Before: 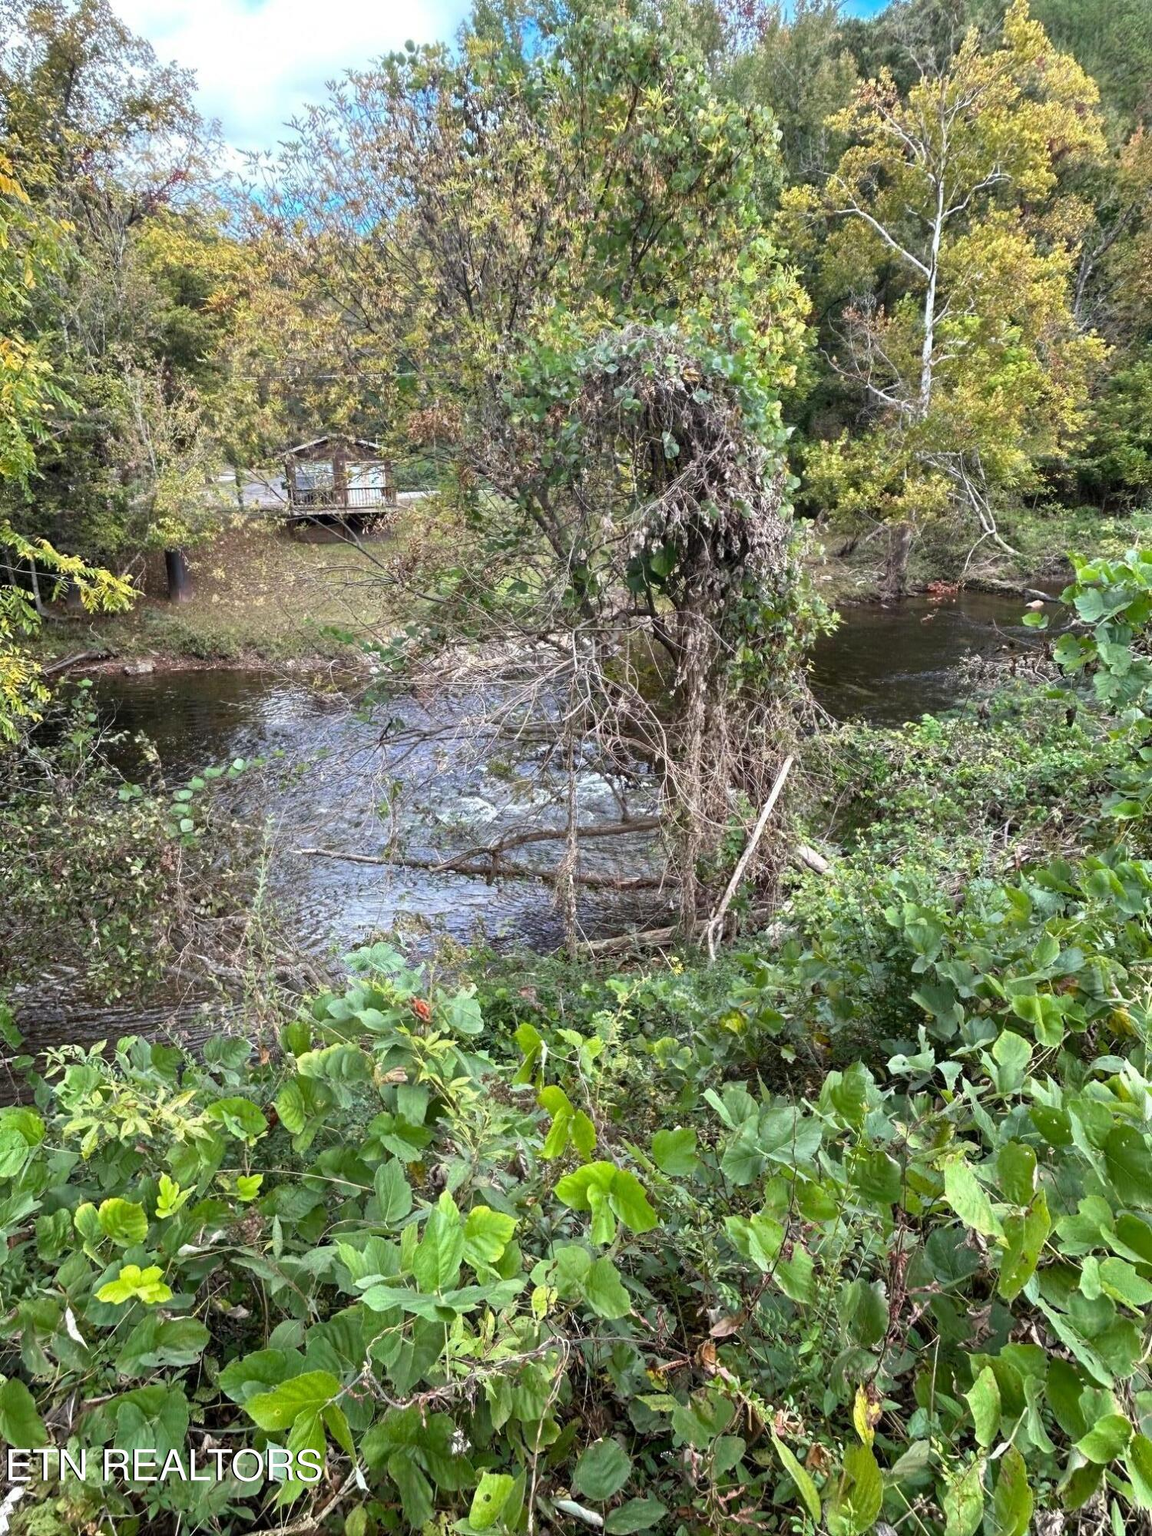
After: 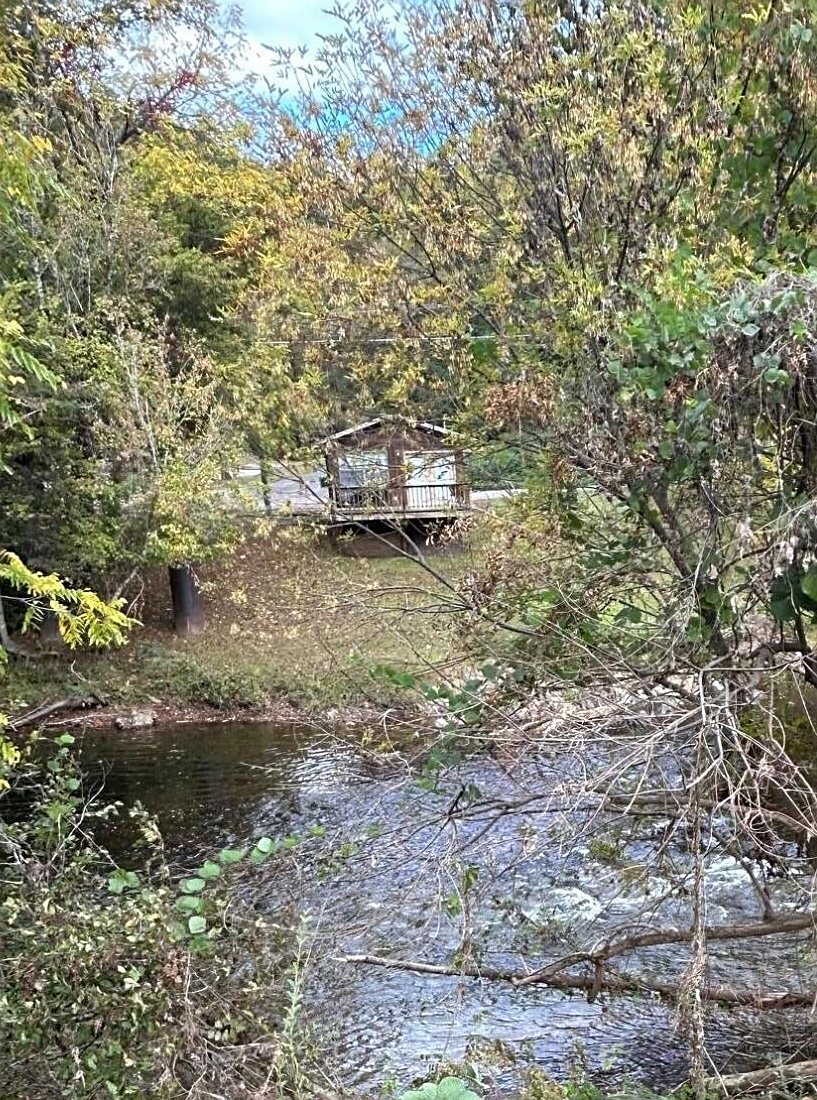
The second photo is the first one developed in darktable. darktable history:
sharpen: on, module defaults
crop and rotate: left 3.068%, top 7.517%, right 42.436%, bottom 37.449%
